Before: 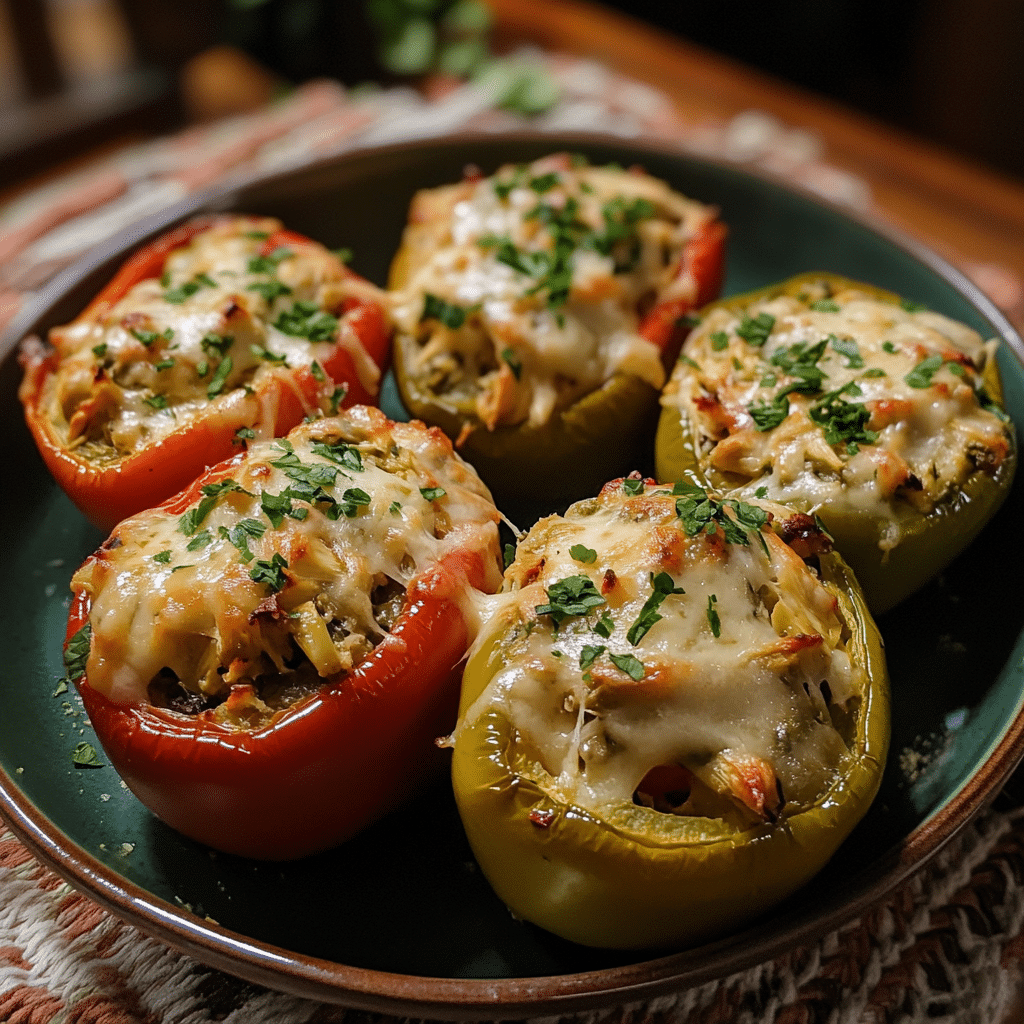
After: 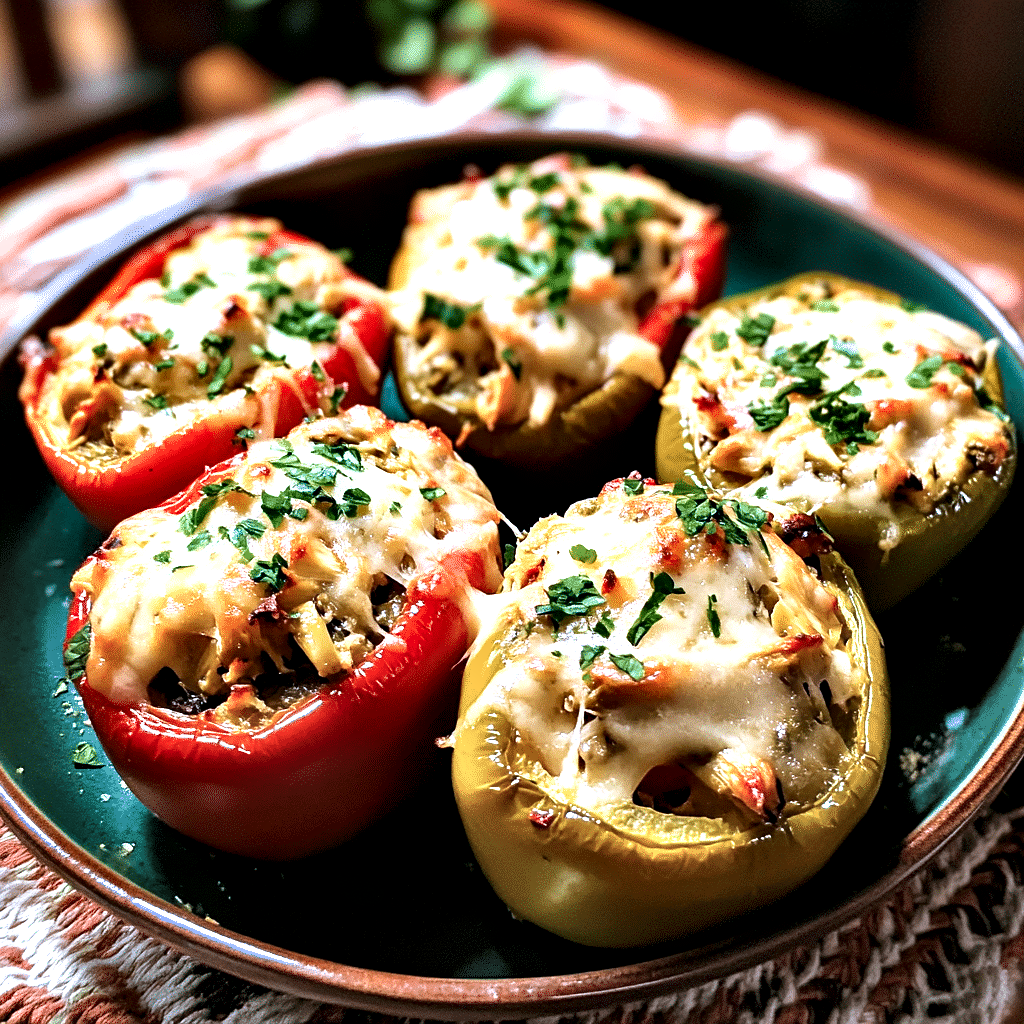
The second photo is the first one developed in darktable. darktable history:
exposure: exposure 1.067 EV, compensate exposure bias true, compensate highlight preservation false
velvia: on, module defaults
contrast equalizer: octaves 7, y [[0.6 ×6], [0.55 ×6], [0 ×6], [0 ×6], [0 ×6]]
color correction: highlights a* -2.2, highlights b* -18.15
